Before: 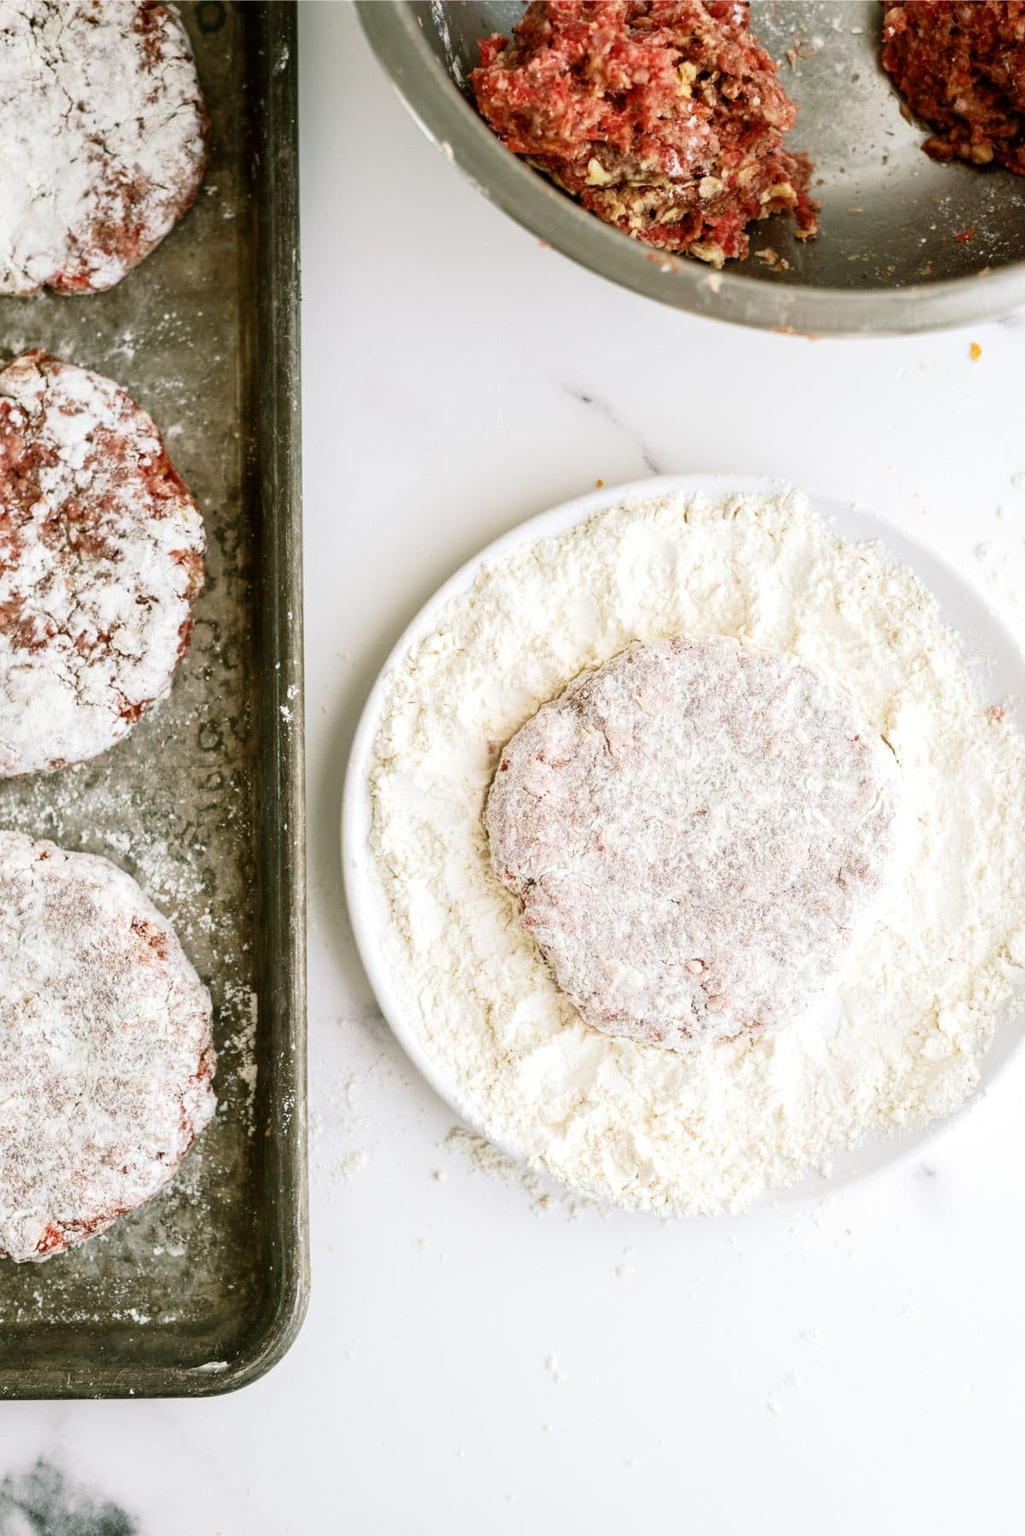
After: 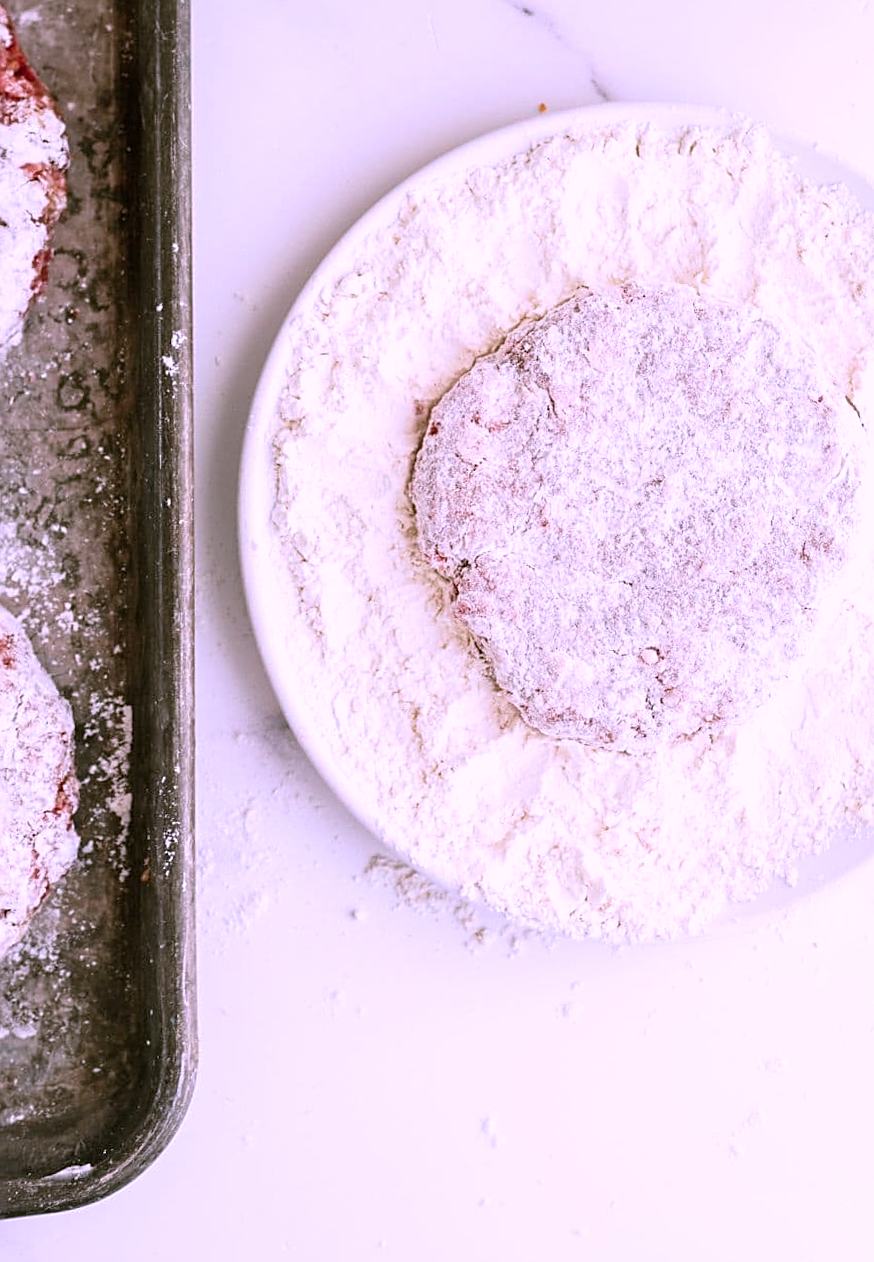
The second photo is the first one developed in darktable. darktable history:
color correction: highlights a* 15.03, highlights b* -25.07
crop: left 16.871%, top 22.857%, right 9.116%
sharpen: on, module defaults
rotate and perspective: rotation -0.013°, lens shift (vertical) -0.027, lens shift (horizontal) 0.178, crop left 0.016, crop right 0.989, crop top 0.082, crop bottom 0.918
